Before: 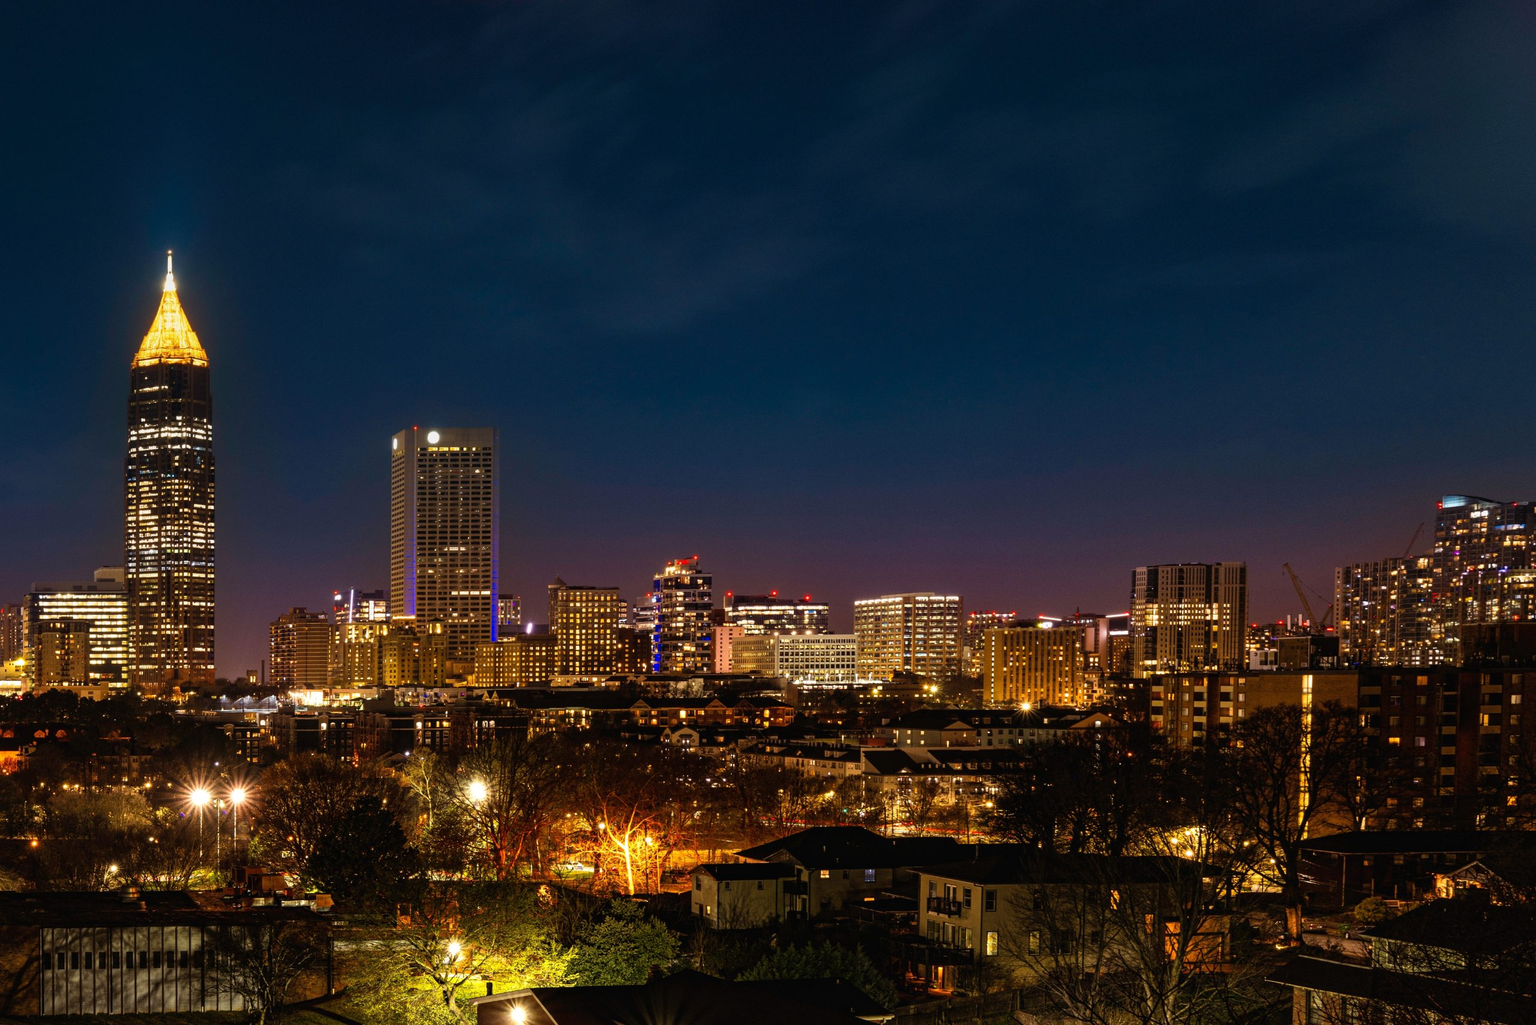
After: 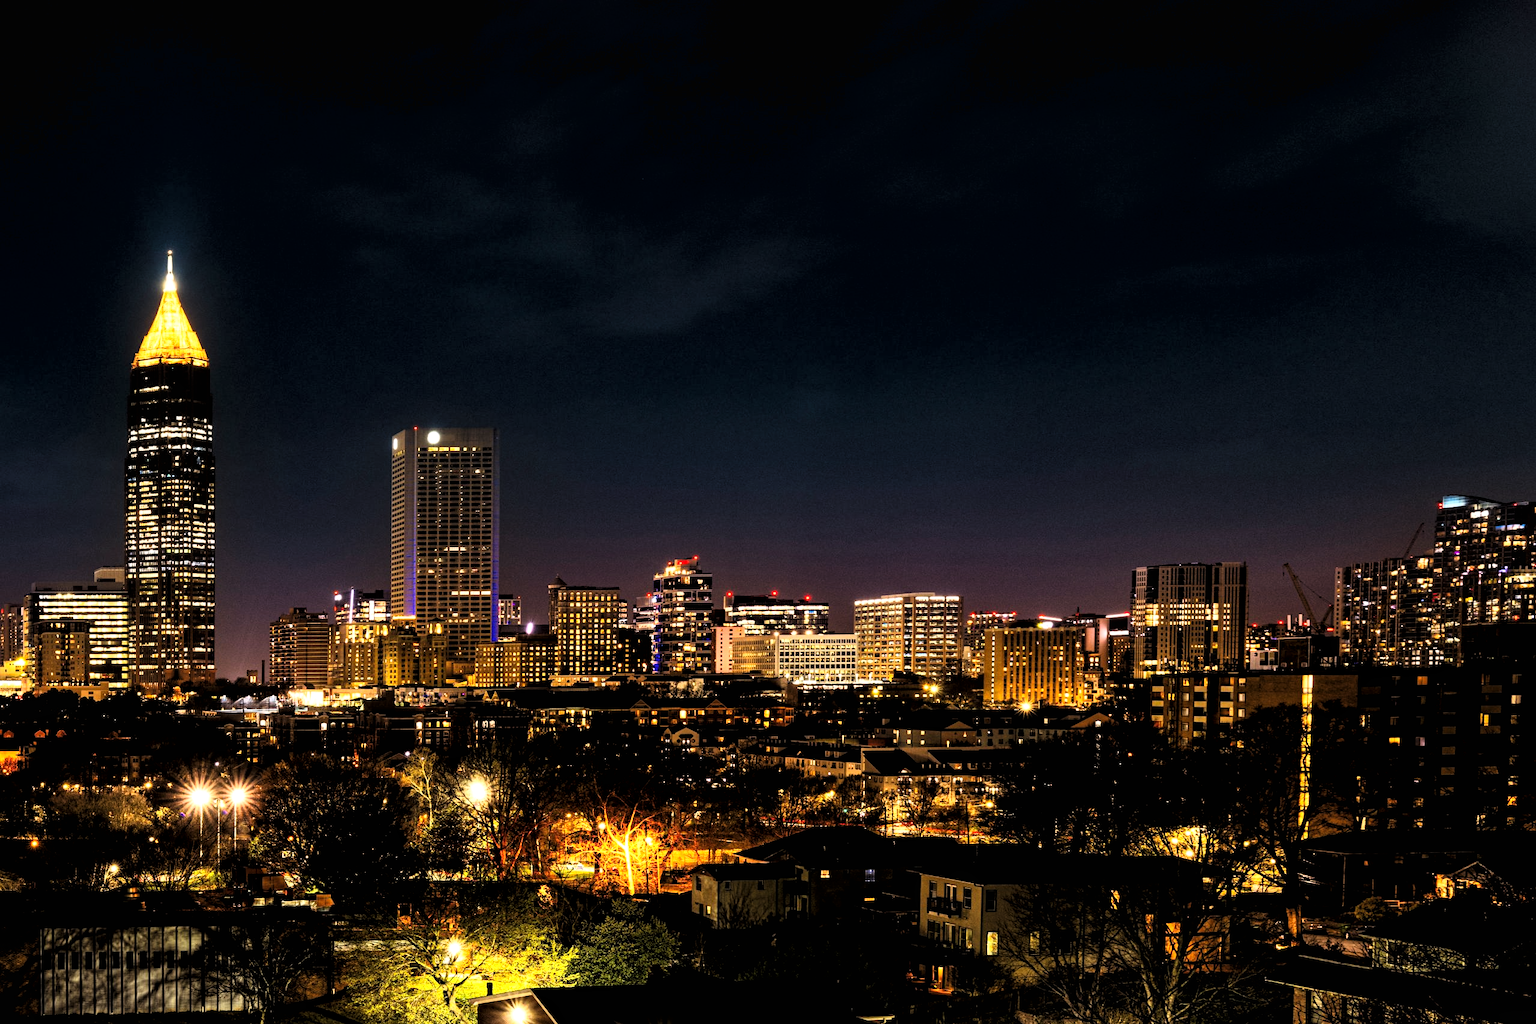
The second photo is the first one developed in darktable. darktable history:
tone curve: curves: ch0 [(0.016, 0.011) (0.084, 0.026) (0.469, 0.508) (0.721, 0.862) (1, 1)], color space Lab, linked channels, preserve colors none
local contrast: highlights 100%, shadows 100%, detail 120%, midtone range 0.2
rgb levels: levels [[0.01, 0.419, 0.839], [0, 0.5, 1], [0, 0.5, 1]]
